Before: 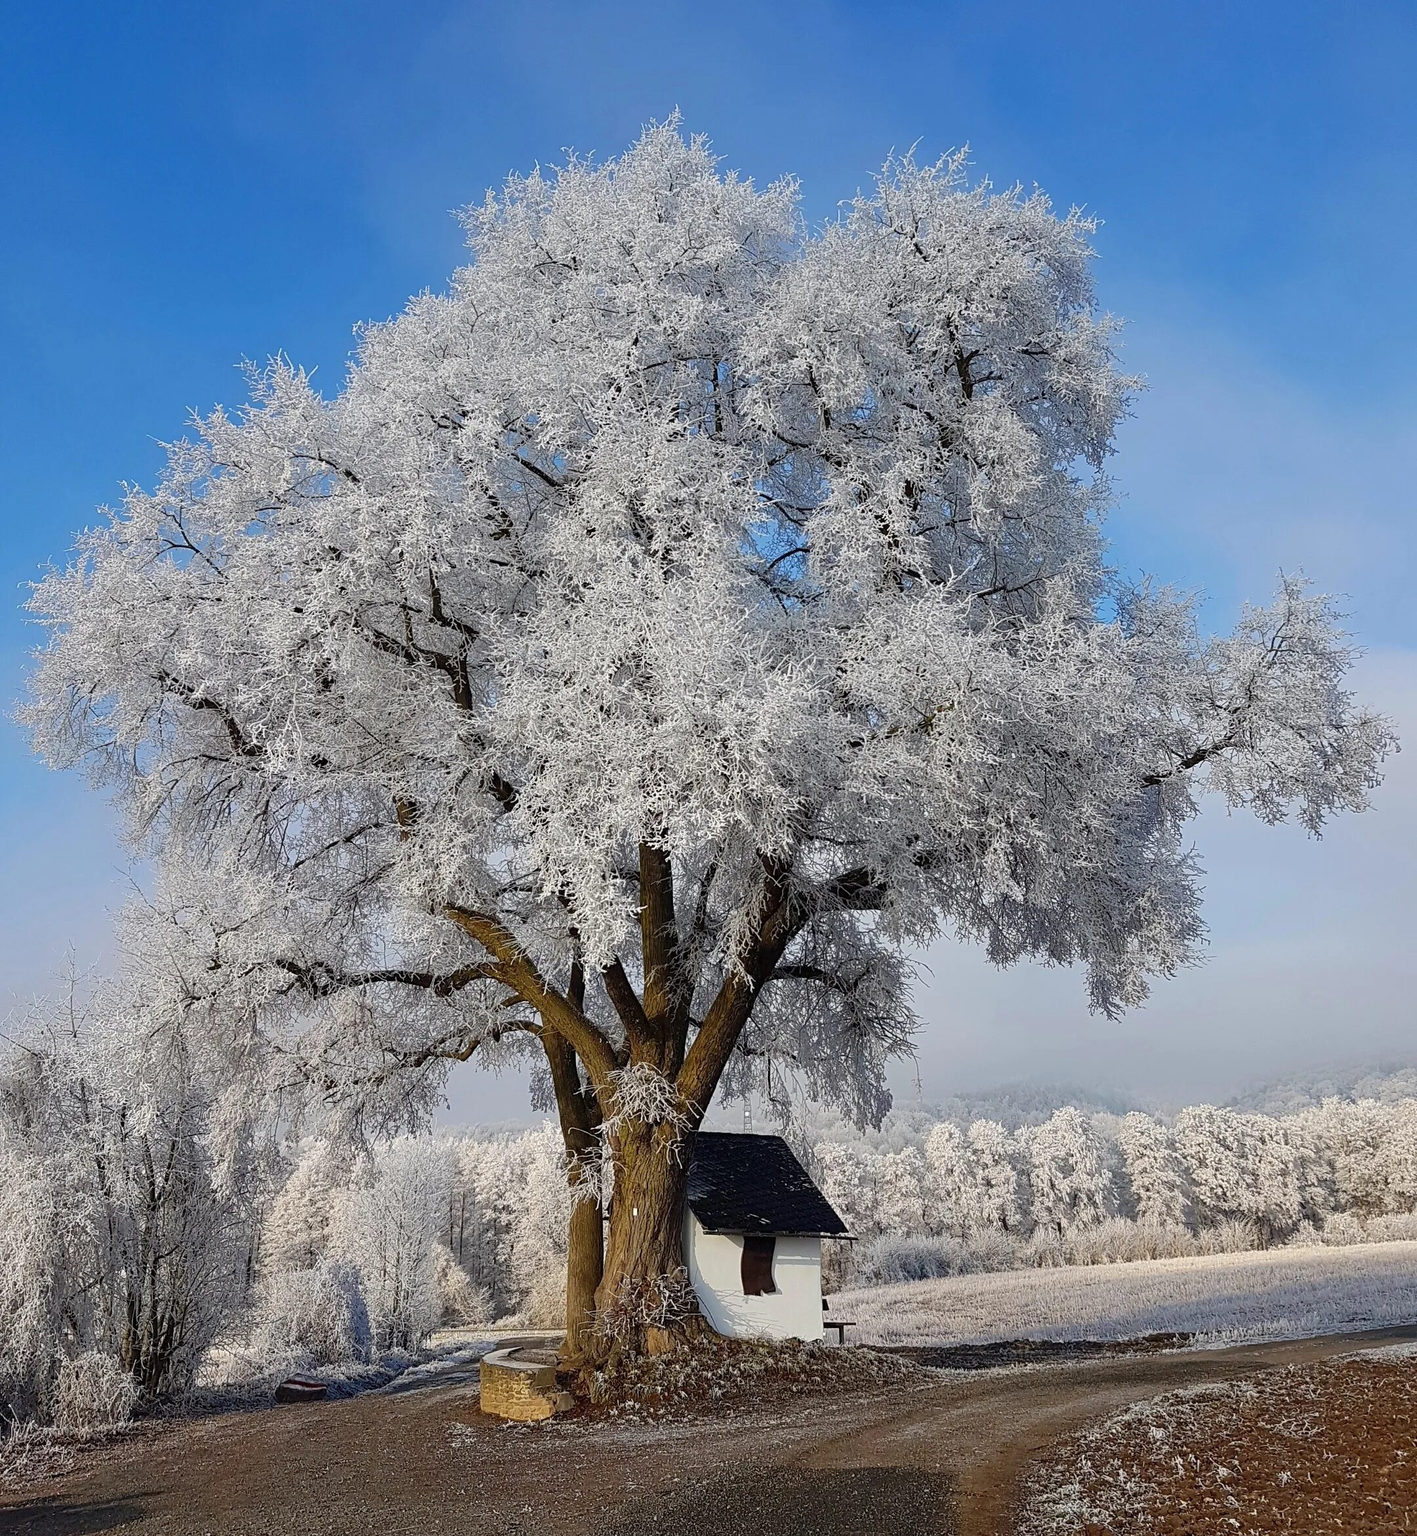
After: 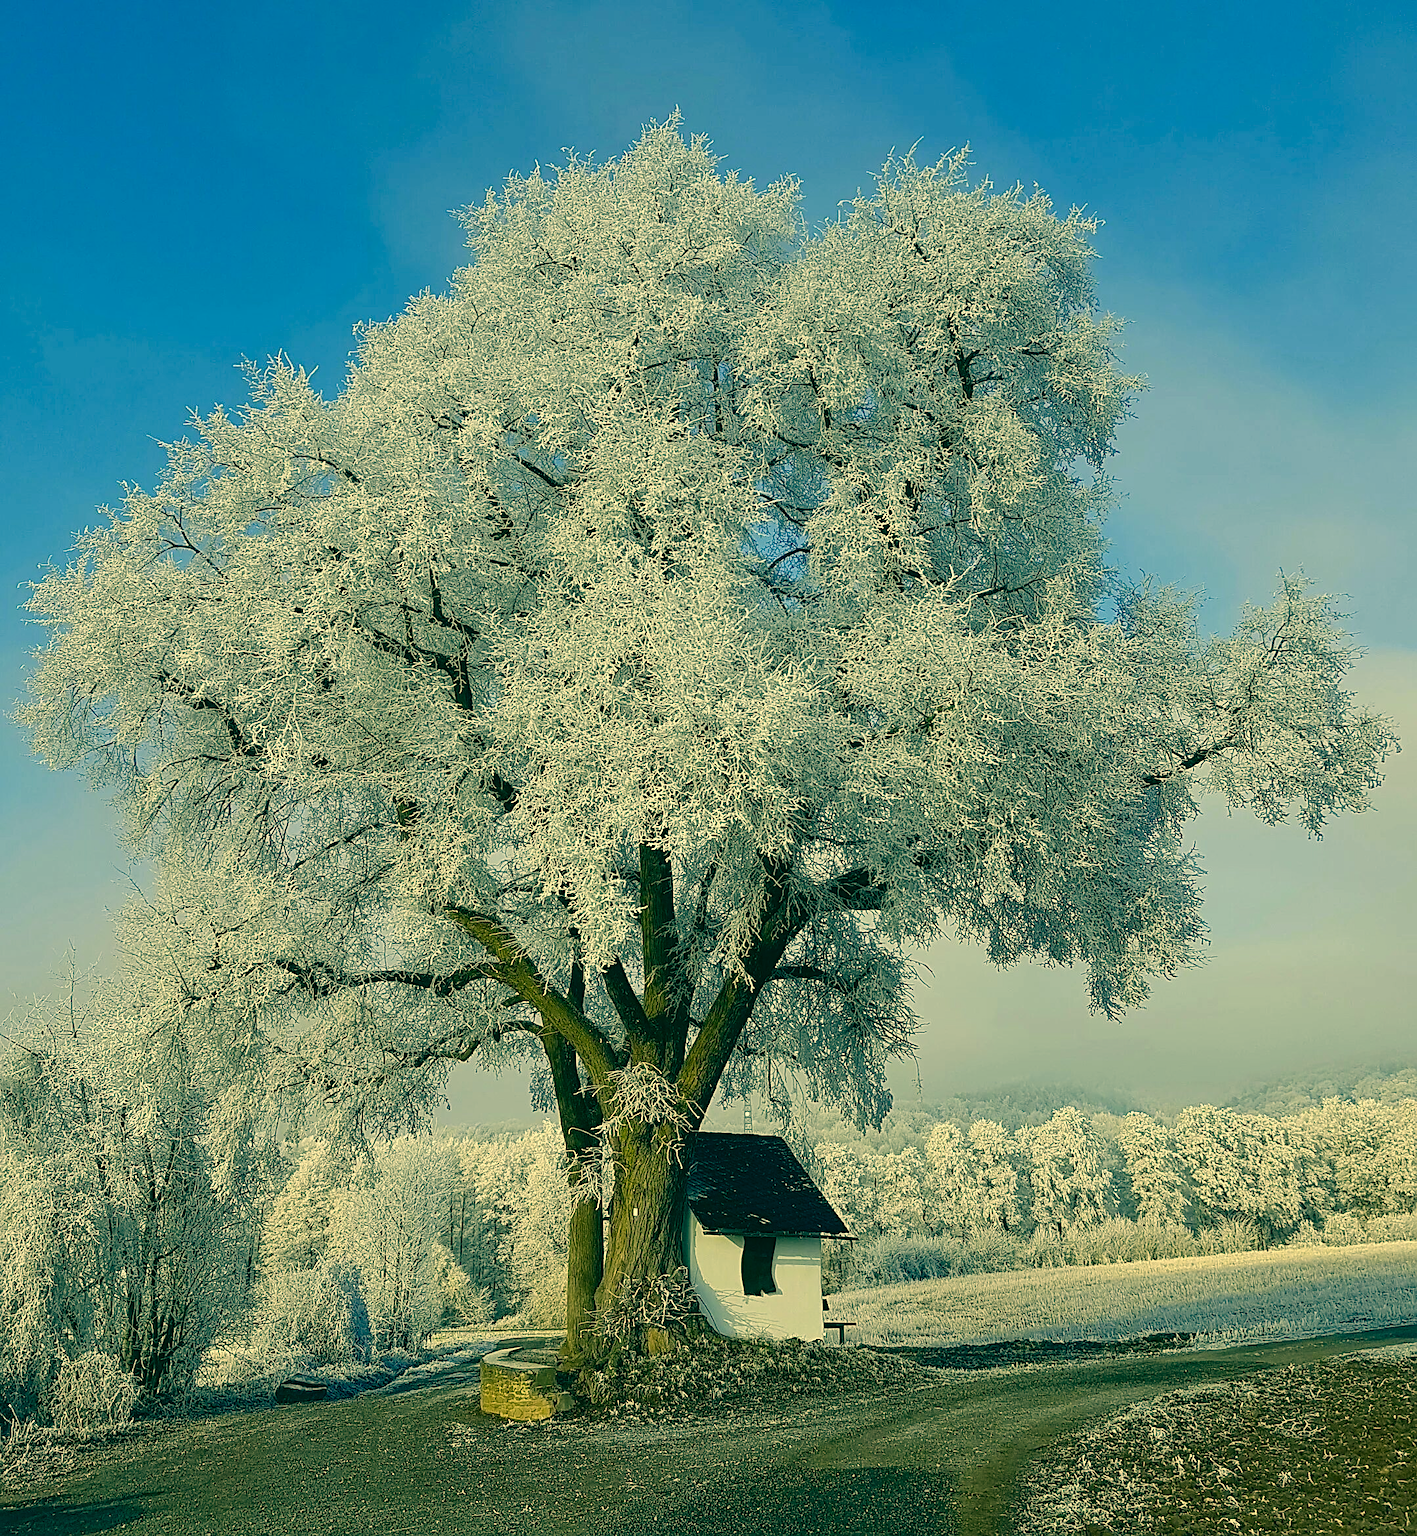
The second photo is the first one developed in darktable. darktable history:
color correction: highlights a* 1.95, highlights b* 34.43, shadows a* -37.47, shadows b* -6.12
sharpen: on, module defaults
